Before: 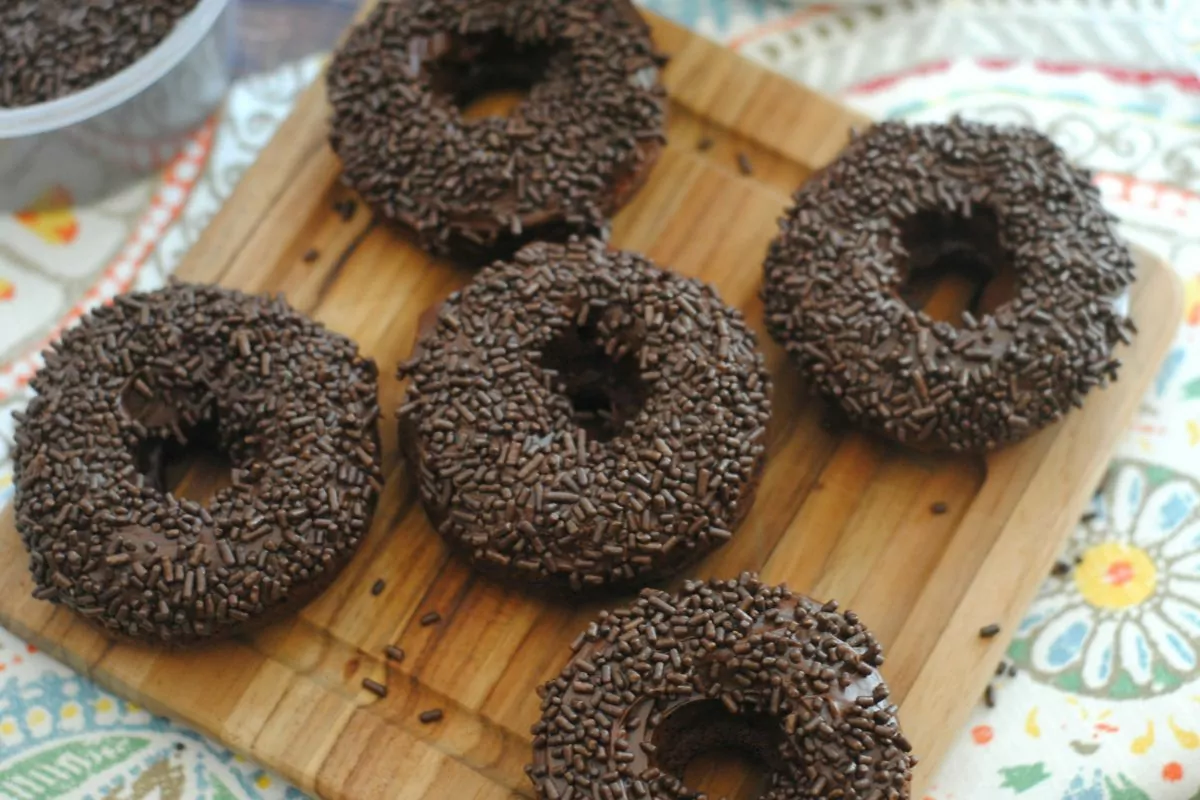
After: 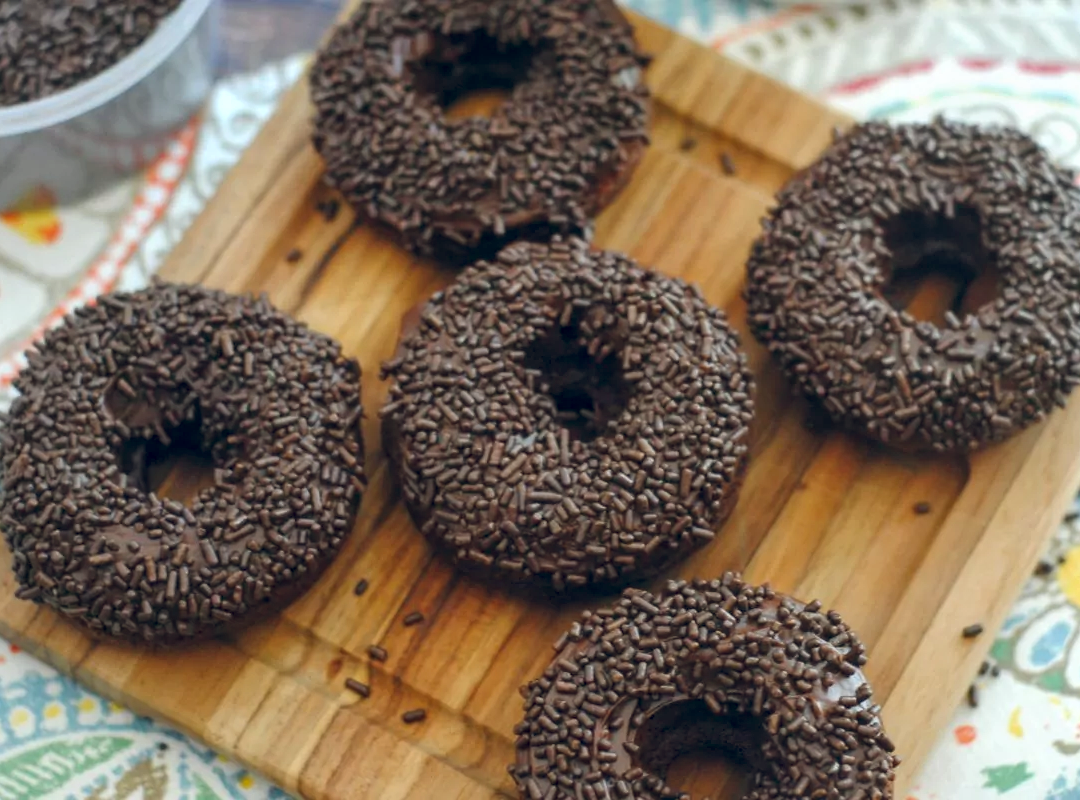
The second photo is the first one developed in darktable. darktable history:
crop and rotate: left 1.418%, right 8.517%
local contrast: detail 130%
color balance rgb: highlights gain › luminance 14.996%, global offset › chroma 0.093%, global offset › hue 249.9°, perceptual saturation grading › global saturation 9.568%, contrast -10.01%
